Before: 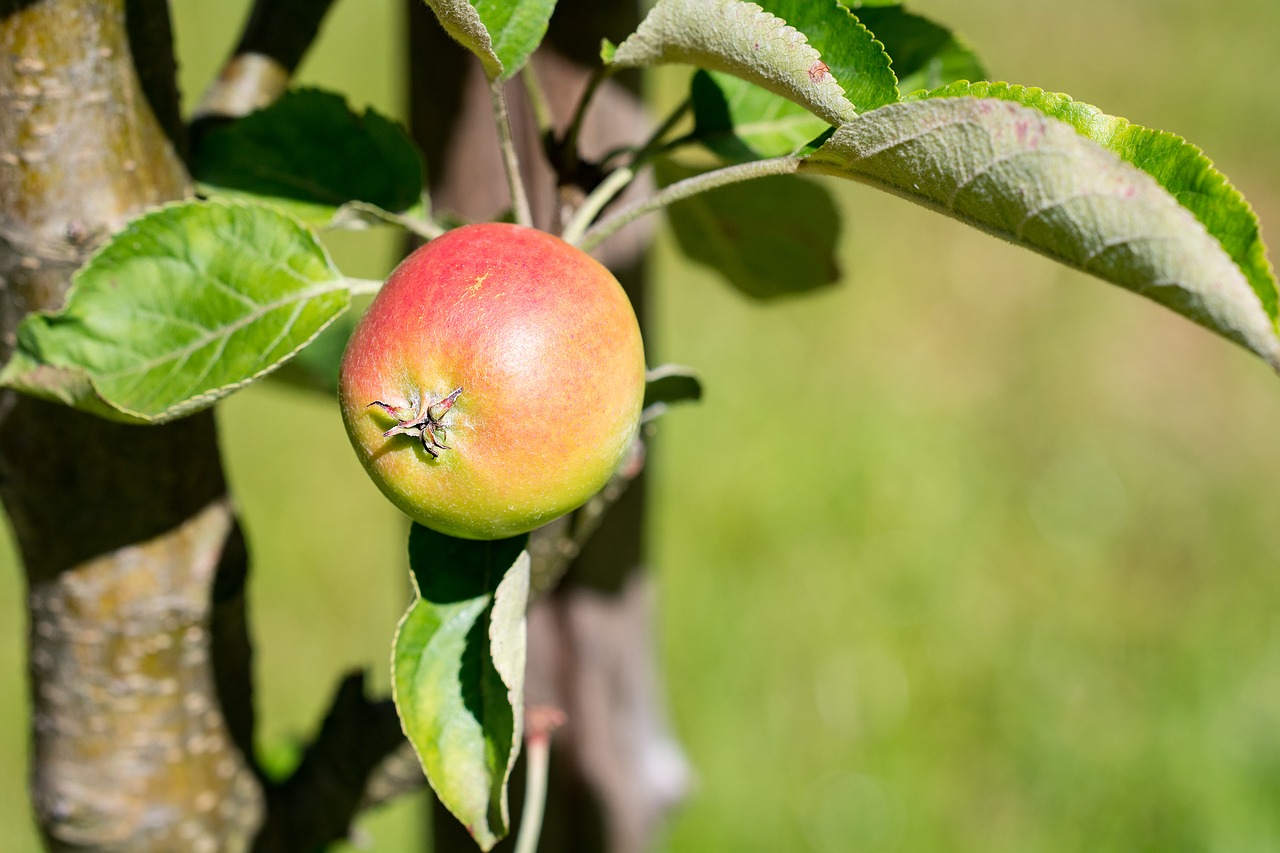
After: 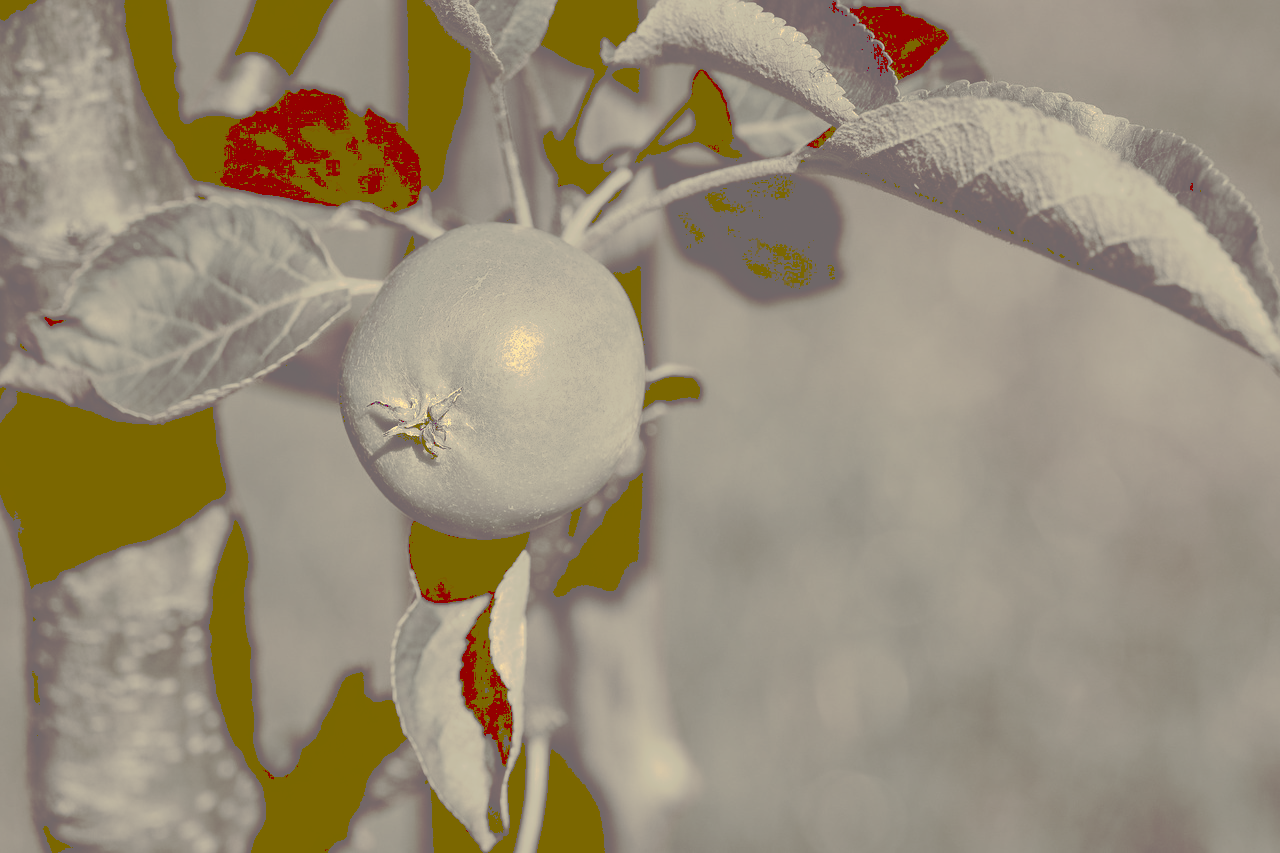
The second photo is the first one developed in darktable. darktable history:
tone curve: curves: ch0 [(0, 0) (0.003, 0.439) (0.011, 0.439) (0.025, 0.439) (0.044, 0.439) (0.069, 0.439) (0.1, 0.439) (0.136, 0.44) (0.177, 0.444) (0.224, 0.45) (0.277, 0.462) (0.335, 0.487) (0.399, 0.528) (0.468, 0.577) (0.543, 0.621) (0.623, 0.669) (0.709, 0.715) (0.801, 0.764) (0.898, 0.804) (1, 1)], preserve colors none
color look up table: target L [91, 82.28, 80.27, 82.5, 67.72, 47.35, 52.4, 38.05, 32.52, 38.05, 11.09, 18.39, 75.91, 74.64, 61.67, 67.76, 55.56, 38.89, 53.73, 40.45, 32.52, 37.54, 39.22, 9.992, 11.16, 10.32, 99.42, 85.11, 88.13, 77.23, 80.8, 85.84, 87.95, 64.13, 57.9, 41.17, 41.95, 46.06, 29.85, 18.39, 41.98, 24.11, 9.104, 88.85, 85.84, 85.11, 55.56, 42.41, 21.33], target a [0.11, 0.128, 1.094, 1.274, 1.763, 3.195, 4.395, 4.93, 7.549, 4.93, 47.49, 26.42, 0.84, 1.89, 1.696, 1.99, 3.324, 4.656, 3.336, 4.187, 7.549, 4.197, 4.195, 45.39, 47.63, 46.03, -0.412, -0.45, 0.036, 0.349, 0.103, -0.453, -0.758, 1.749, 2.955, 3.575, 3.179, 3.692, 8.648, 26.42, 3.315, 16.88, 43.68, -0.027, -0.453, -0.45, 3.324, 3.32, 21.98], target b [33.31, 26.44, 24.66, 25.72, 17.63, 8.93, 11.83, 7.248, 13.11, 7.248, 18.26, 30.83, 21.74, 20.91, 15.38, 16.73, 12.76, 6.937, 11.78, 6.672, 13.11, 7.563, 6.739, 16.38, 18.37, 16.94, 45.68, 28.48, 30.82, 23.23, 25.4, 28.45, 30.55, 15.78, 13.58, 7.089, 8.313, 8.465, 15.4, 30.83, 7.629, 40.67, 14.86, 30.87, 28.45, 28.48, 12.76, 7.057, 35.88], num patches 49
